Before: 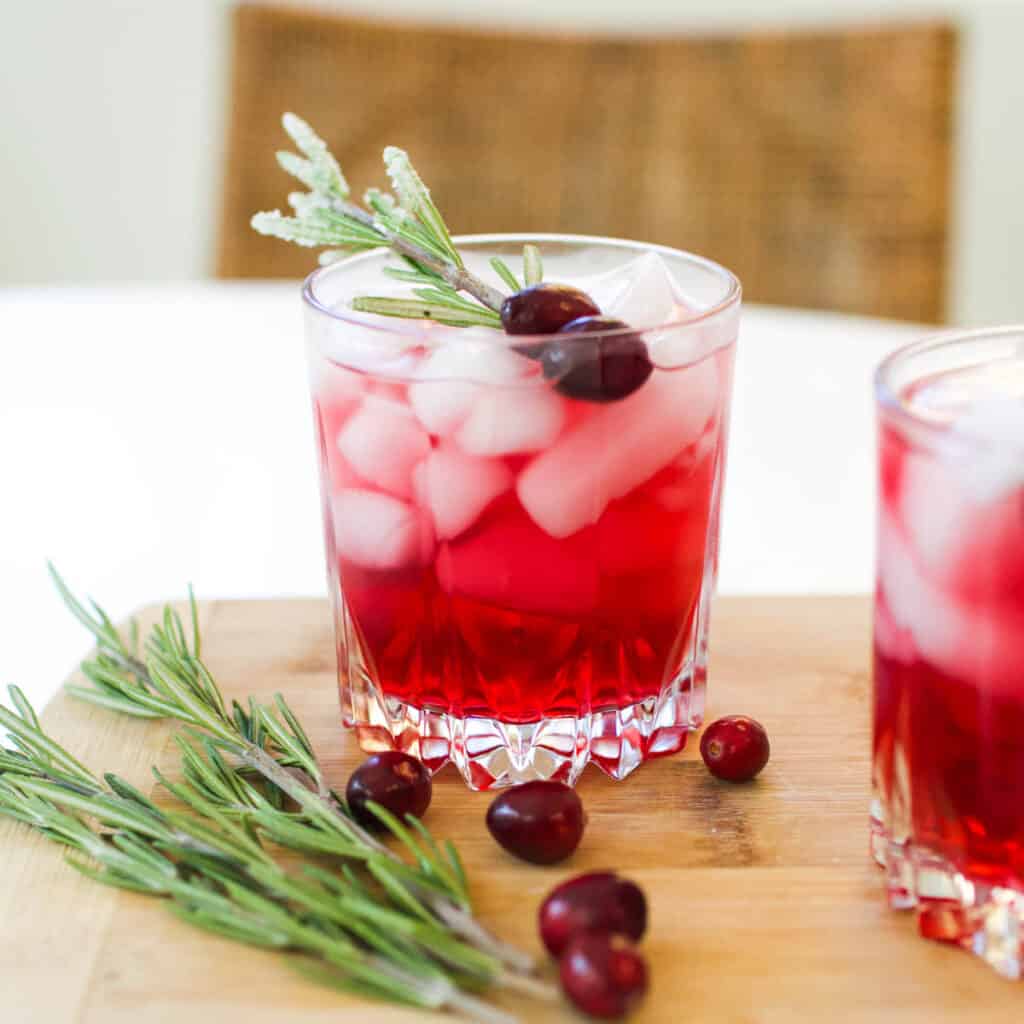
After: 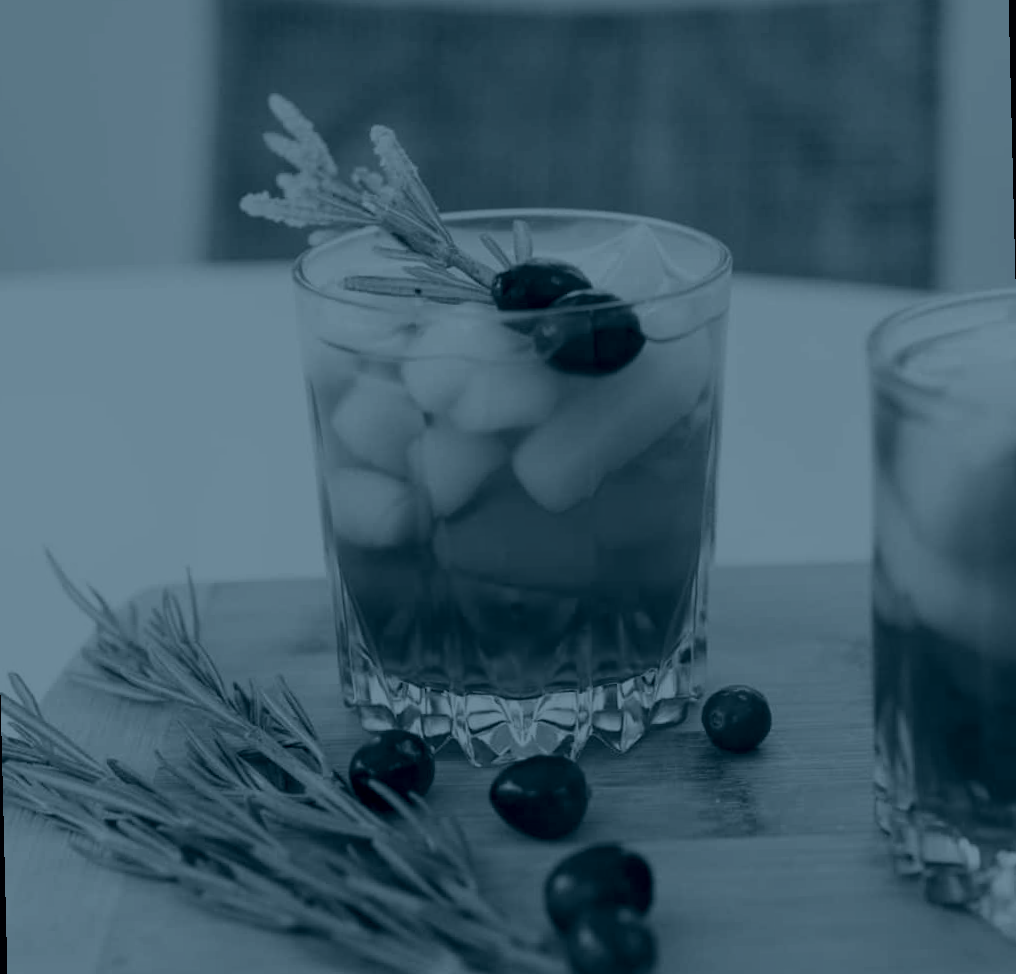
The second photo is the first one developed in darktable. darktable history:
rotate and perspective: rotation -1.42°, crop left 0.016, crop right 0.984, crop top 0.035, crop bottom 0.965
colorize: hue 194.4°, saturation 29%, source mix 61.75%, lightness 3.98%, version 1
levels: mode automatic
